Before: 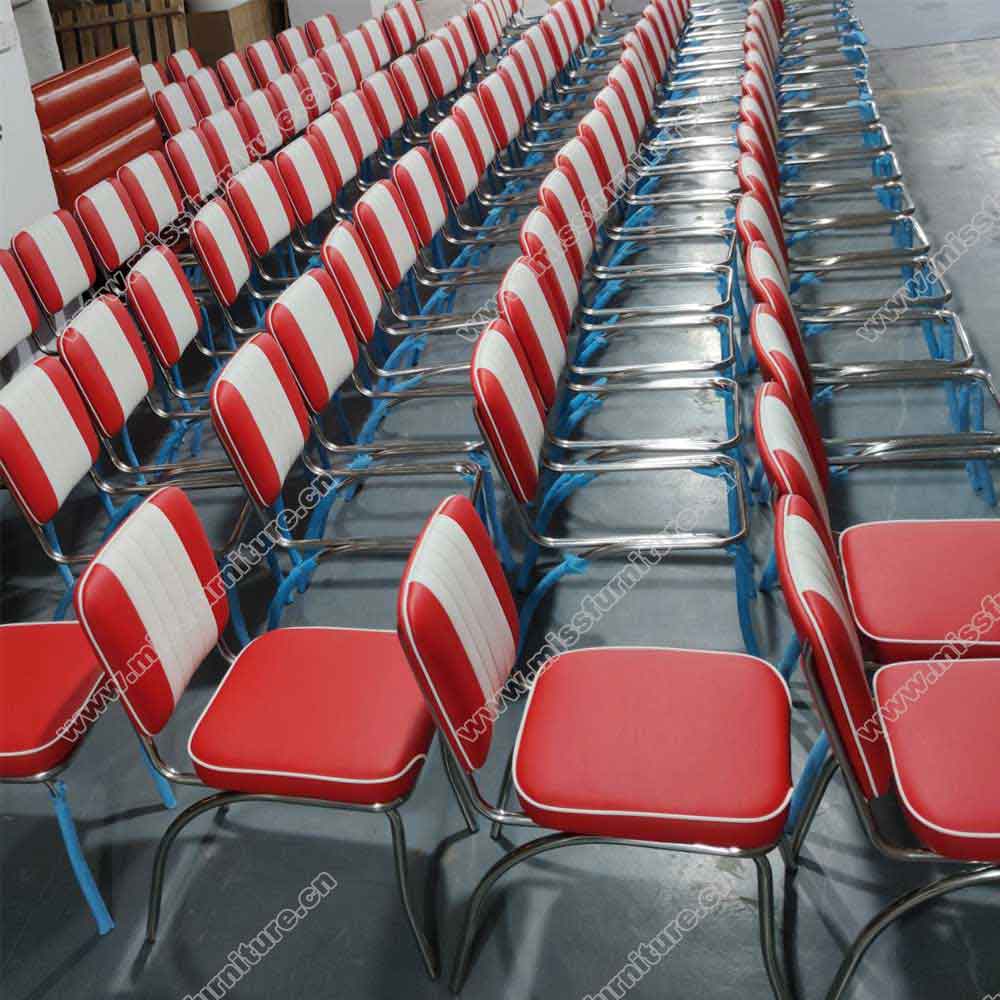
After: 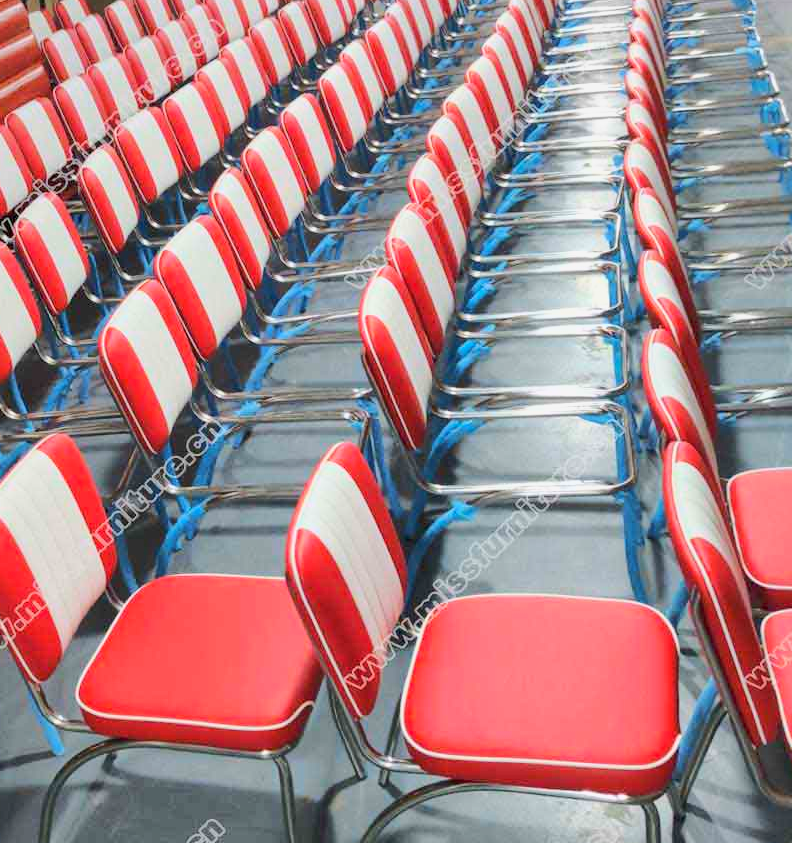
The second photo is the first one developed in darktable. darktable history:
exposure: compensate highlight preservation false
base curve: curves: ch0 [(0, 0) (0.025, 0.046) (0.112, 0.277) (0.467, 0.74) (0.814, 0.929) (1, 0.942)]
crop: left 11.225%, top 5.381%, right 9.565%, bottom 10.314%
shadows and highlights: on, module defaults
